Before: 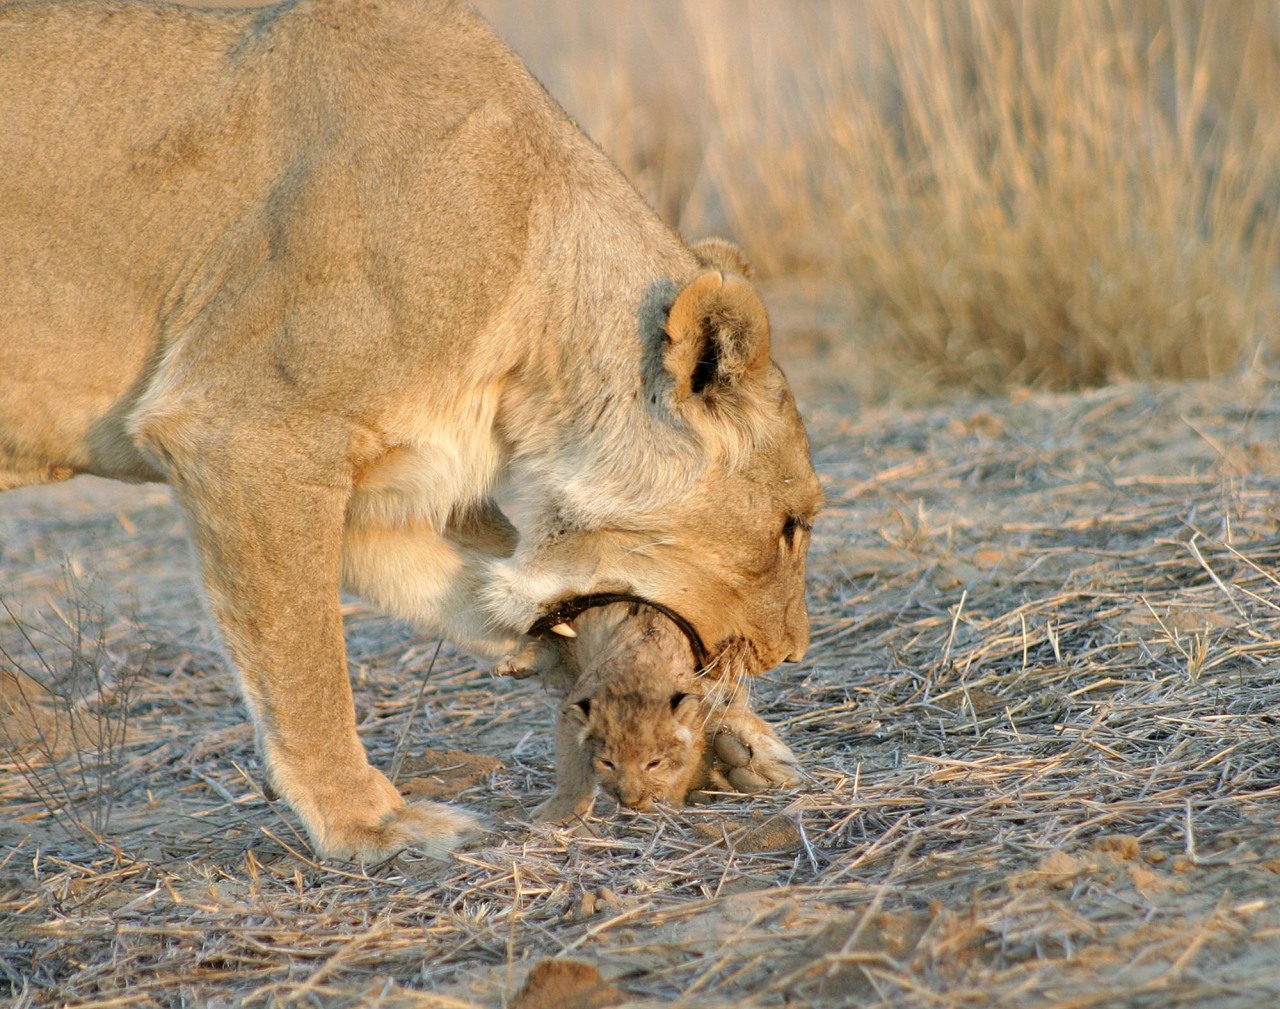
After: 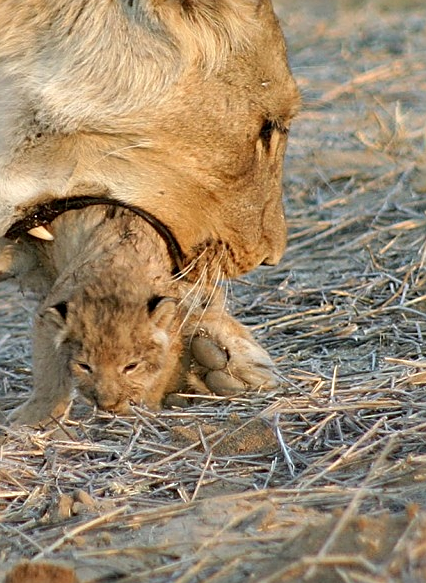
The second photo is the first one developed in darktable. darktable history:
crop: left 40.877%, top 39.43%, right 25.79%, bottom 2.778%
sharpen: on, module defaults
